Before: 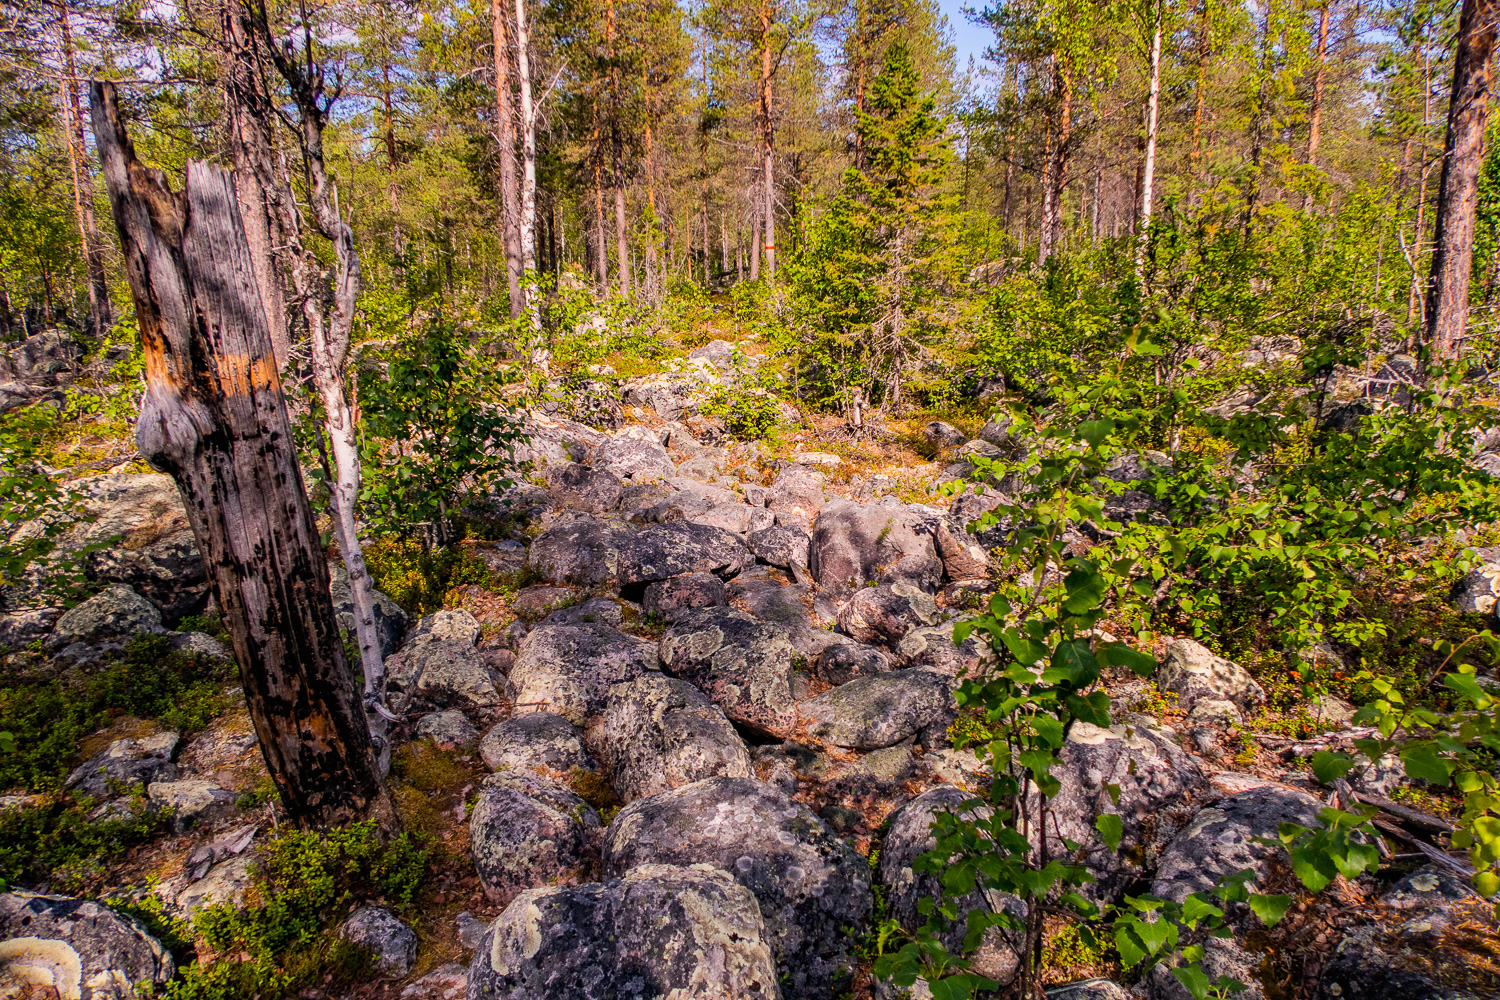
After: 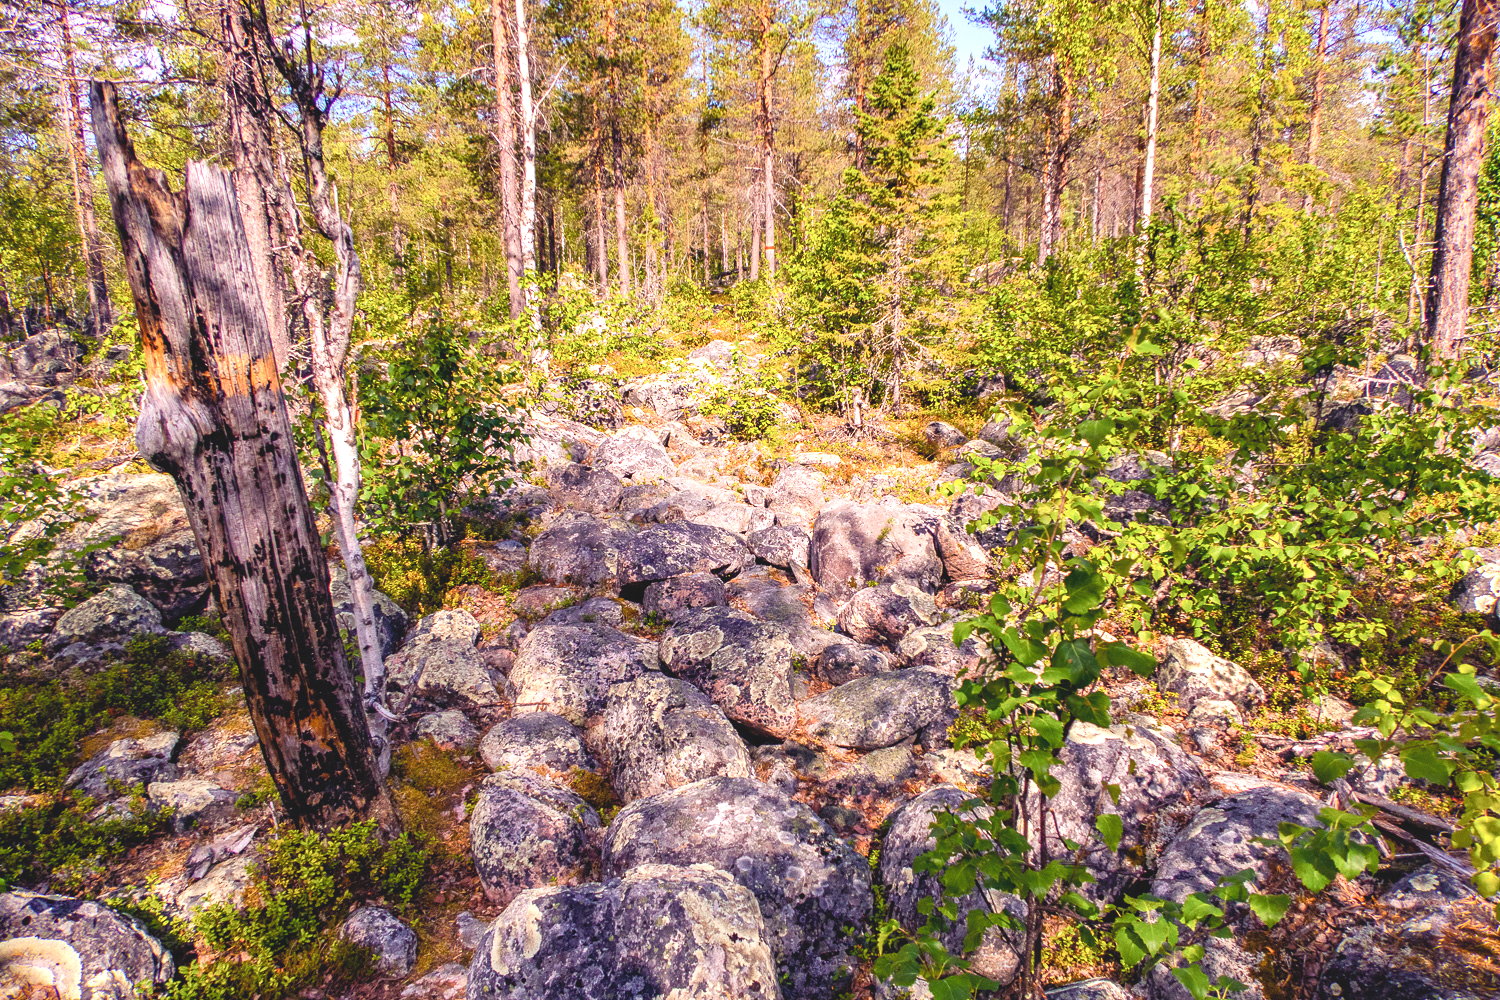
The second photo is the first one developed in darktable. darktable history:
exposure: black level correction 0, exposure 1 EV, compensate highlight preservation false
color balance rgb: shadows lift › luminance -21.526%, shadows lift › chroma 8.79%, shadows lift › hue 286°, perceptual saturation grading › global saturation 0.676%, perceptual saturation grading › highlights -8.562%, perceptual saturation grading › mid-tones 17.981%, perceptual saturation grading › shadows 29.131%
contrast brightness saturation: contrast -0.152, brightness 0.05, saturation -0.126
